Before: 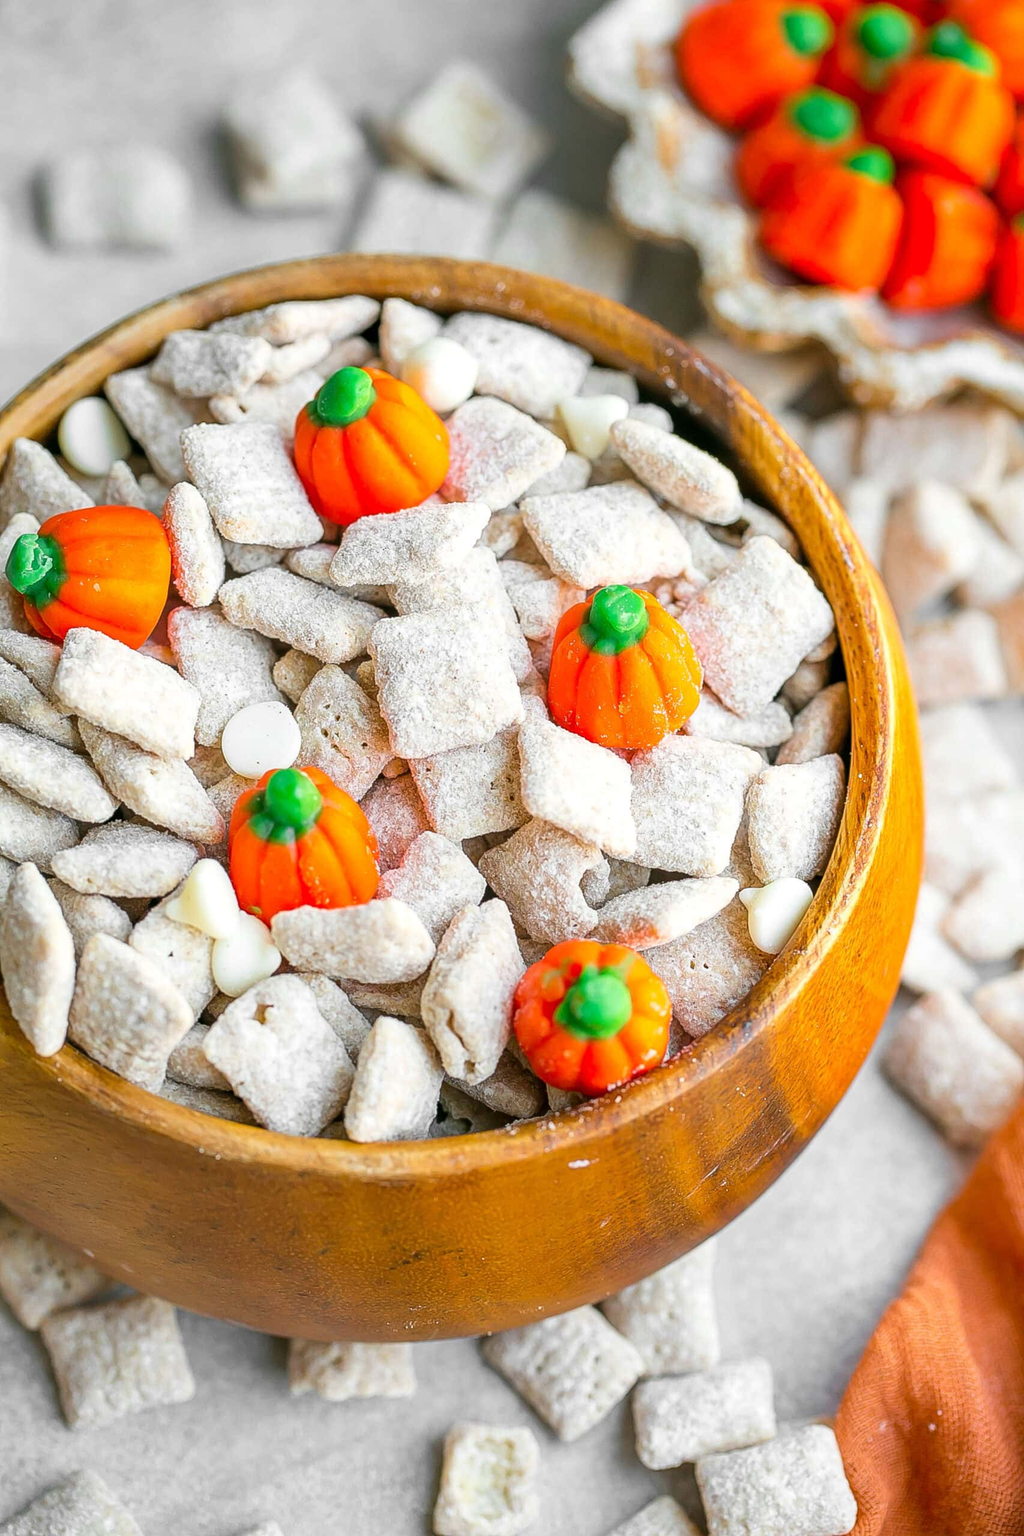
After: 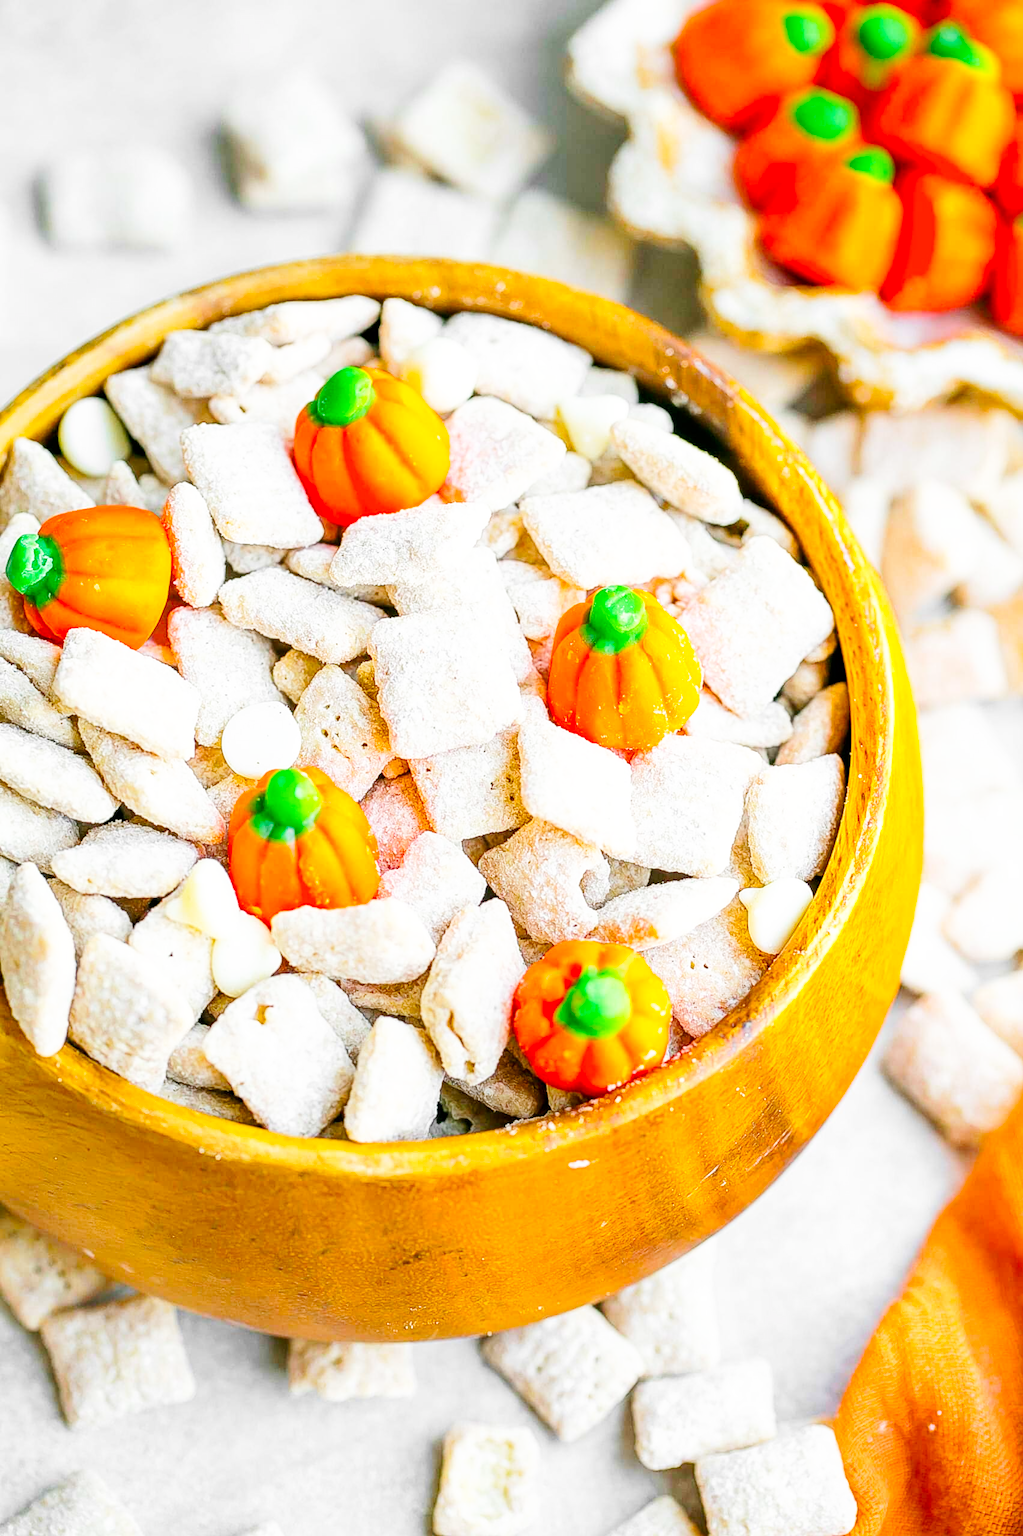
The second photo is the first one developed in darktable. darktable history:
color balance rgb: perceptual saturation grading › global saturation 25%, perceptual brilliance grading › mid-tones 10%, perceptual brilliance grading › shadows 15%, global vibrance 20%
base curve: curves: ch0 [(0, 0) (0.005, 0.002) (0.15, 0.3) (0.4, 0.7) (0.75, 0.95) (1, 1)], preserve colors none
